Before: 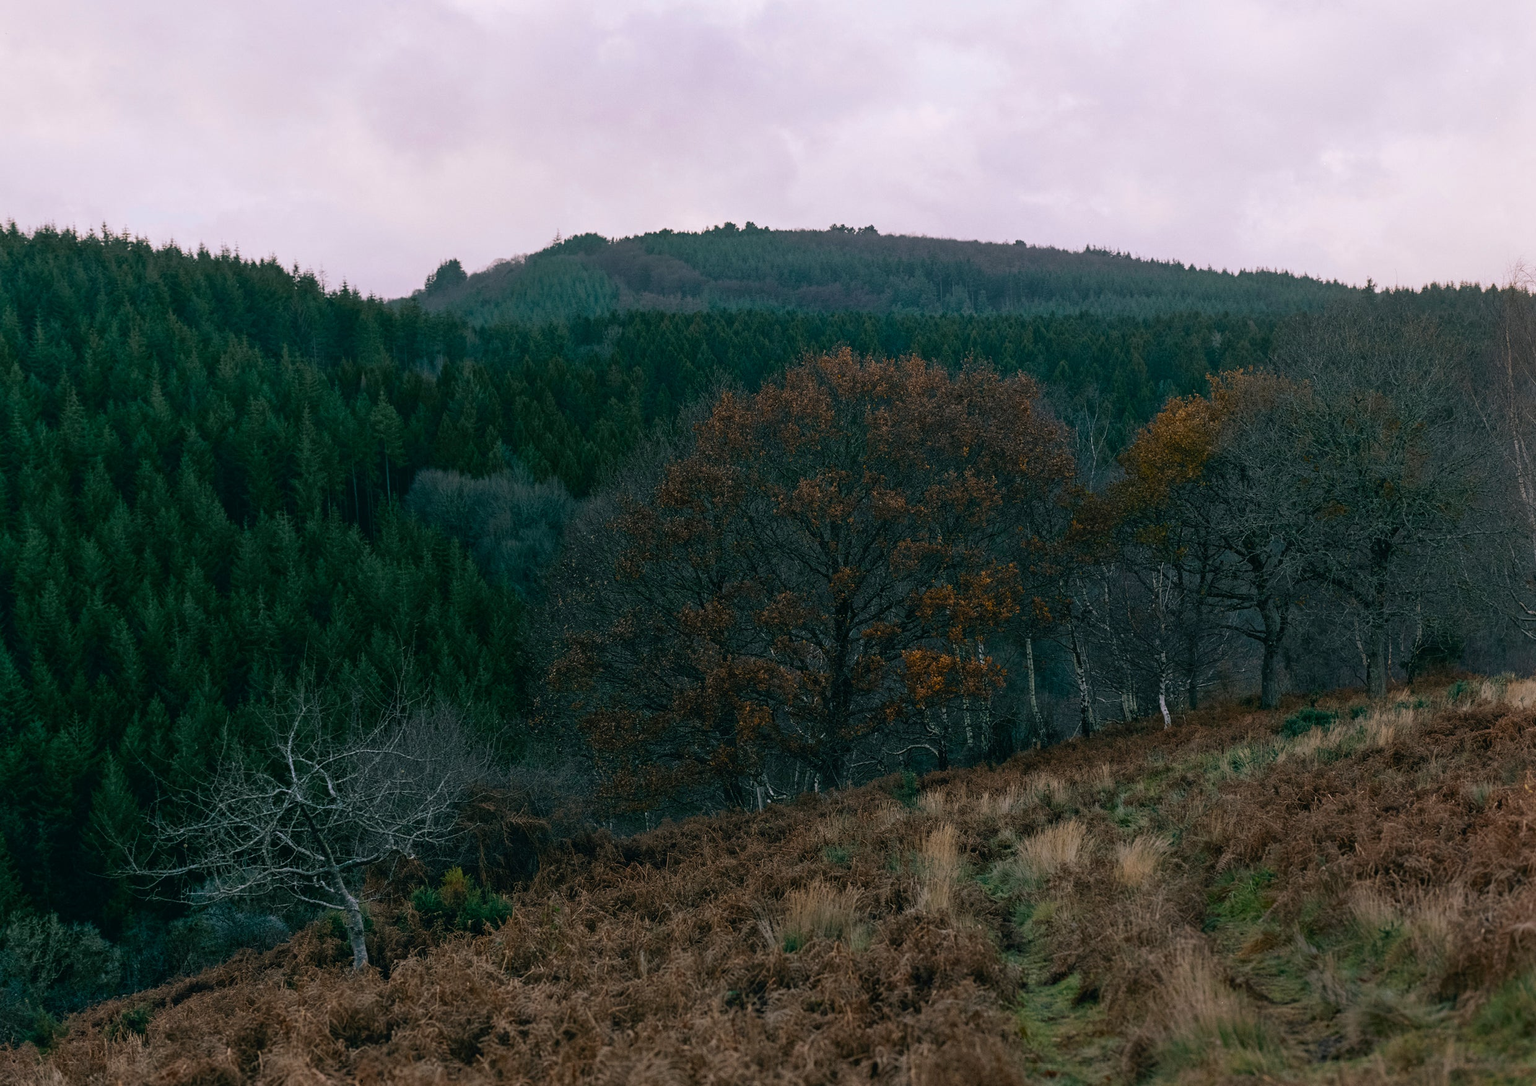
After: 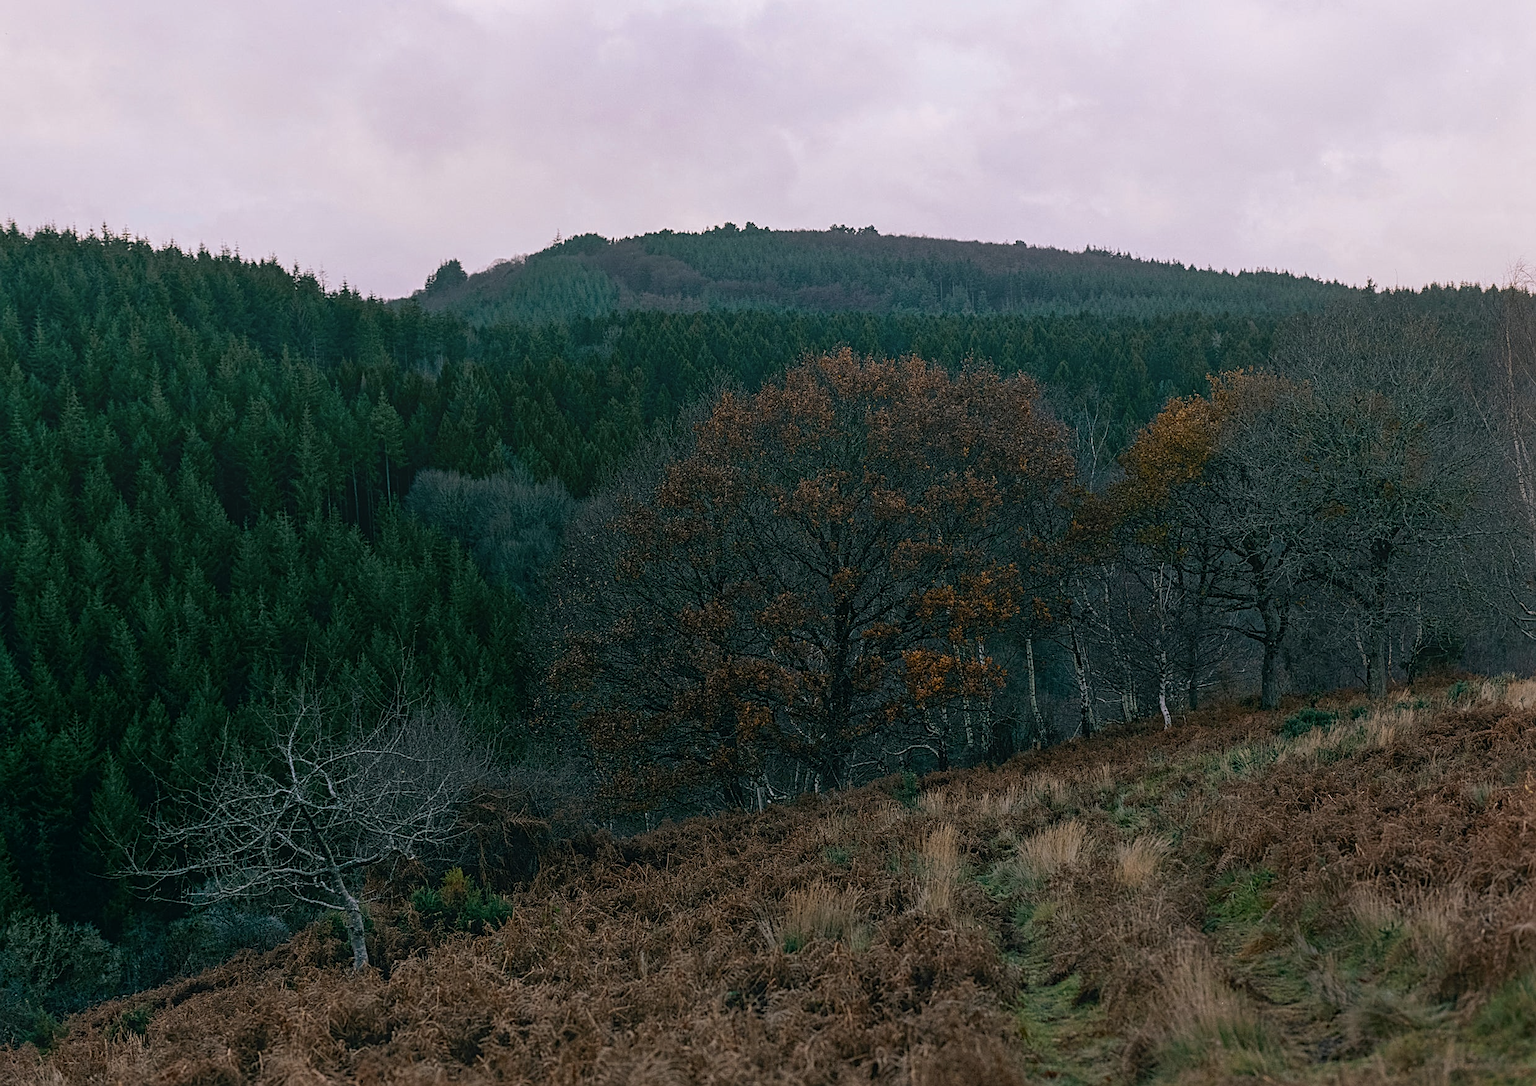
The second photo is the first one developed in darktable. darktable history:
contrast brightness saturation: saturation -0.096
sharpen: on, module defaults
local contrast: on, module defaults
contrast equalizer: octaves 7, y [[0.439, 0.44, 0.442, 0.457, 0.493, 0.498], [0.5 ×6], [0.5 ×6], [0 ×6], [0 ×6]]
